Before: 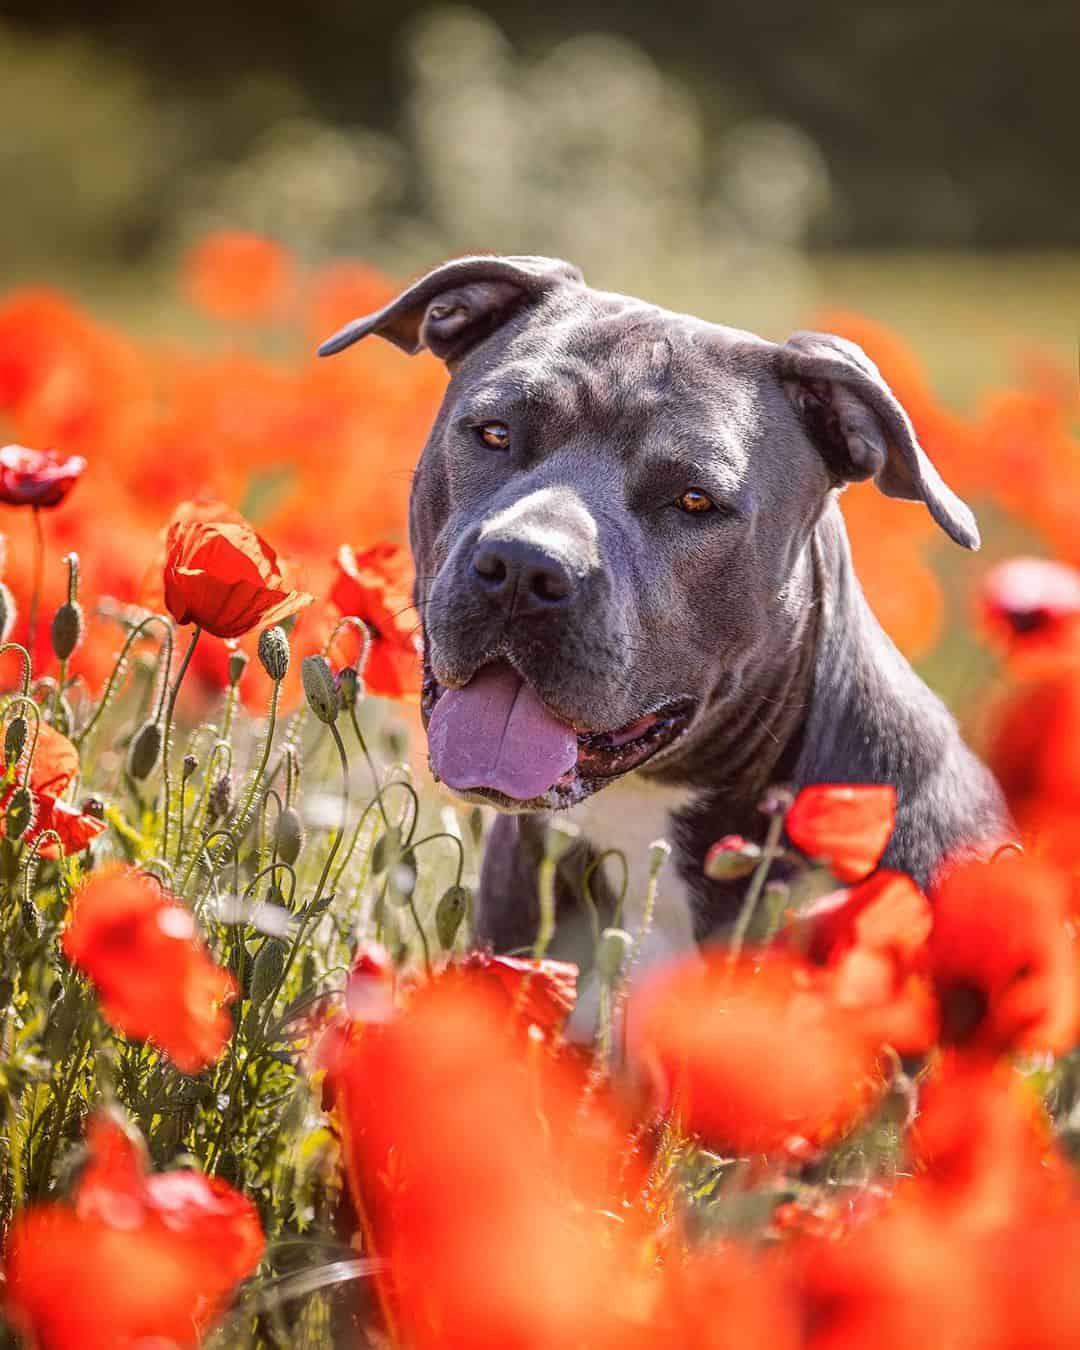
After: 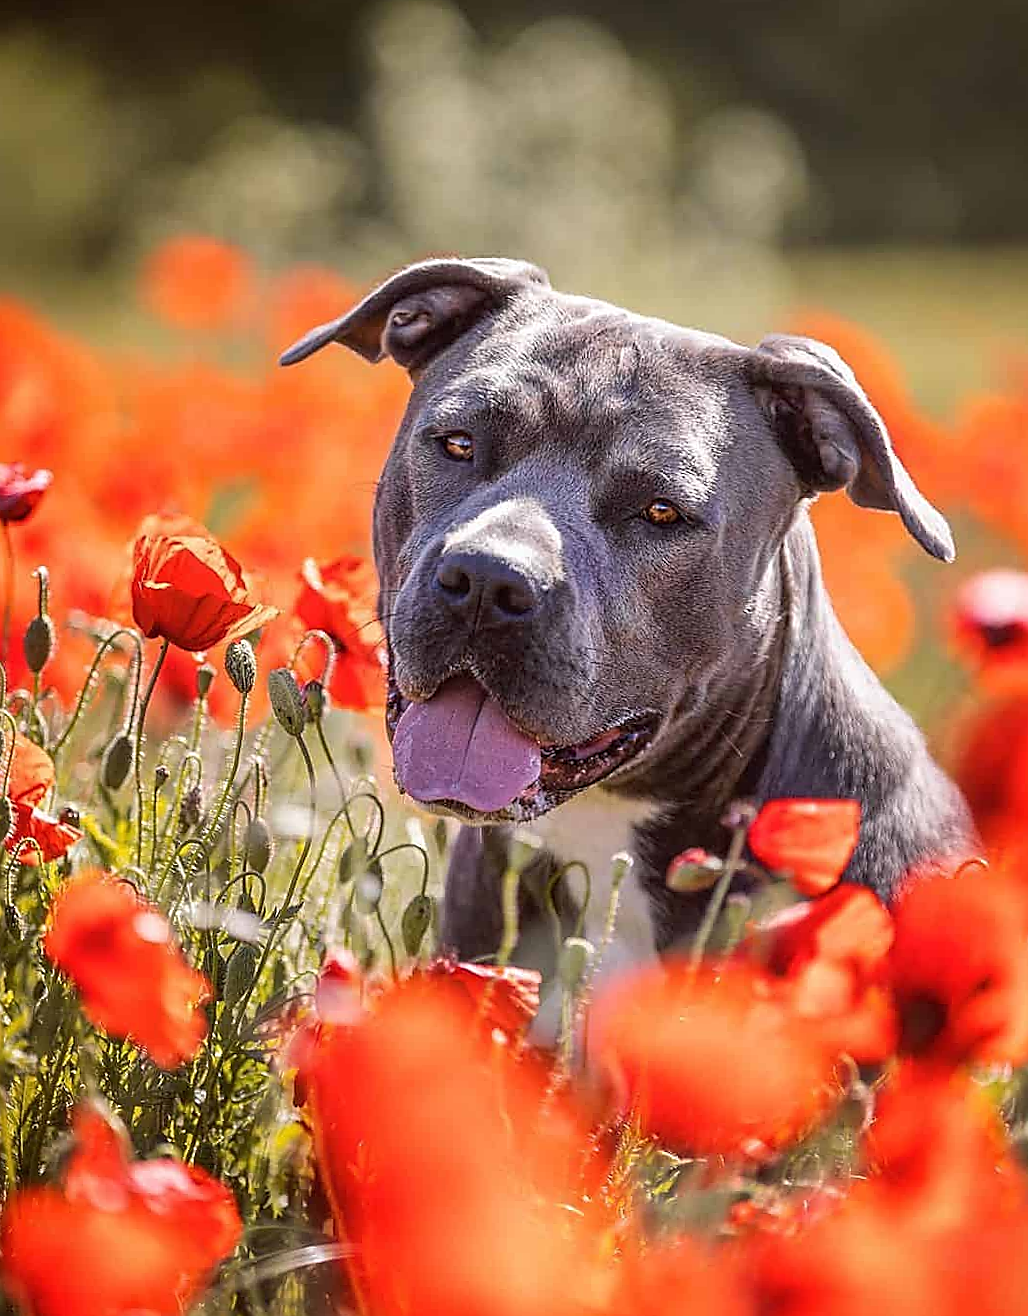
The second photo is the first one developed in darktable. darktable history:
sharpen: radius 1.4, amount 1.25, threshold 0.7
rotate and perspective: rotation 0.074°, lens shift (vertical) 0.096, lens shift (horizontal) -0.041, crop left 0.043, crop right 0.952, crop top 0.024, crop bottom 0.979
